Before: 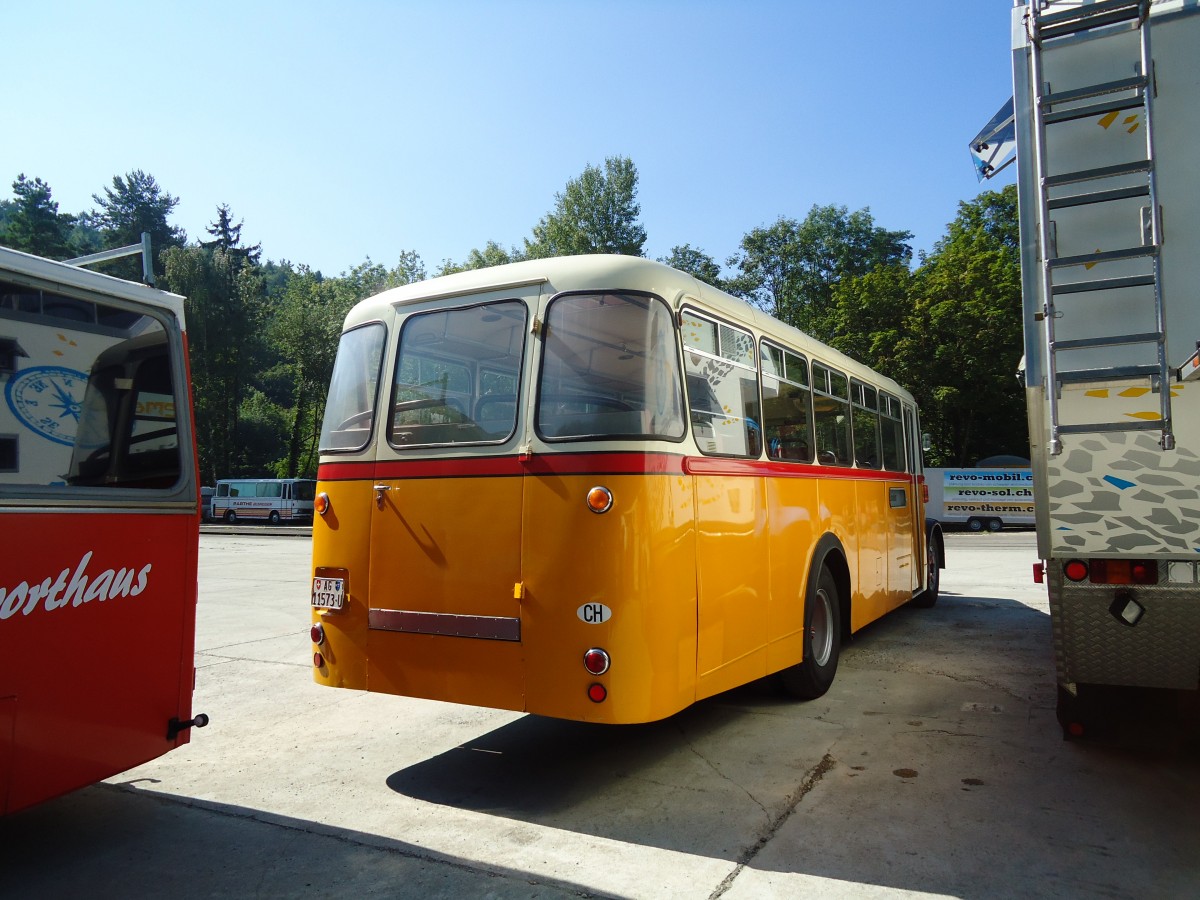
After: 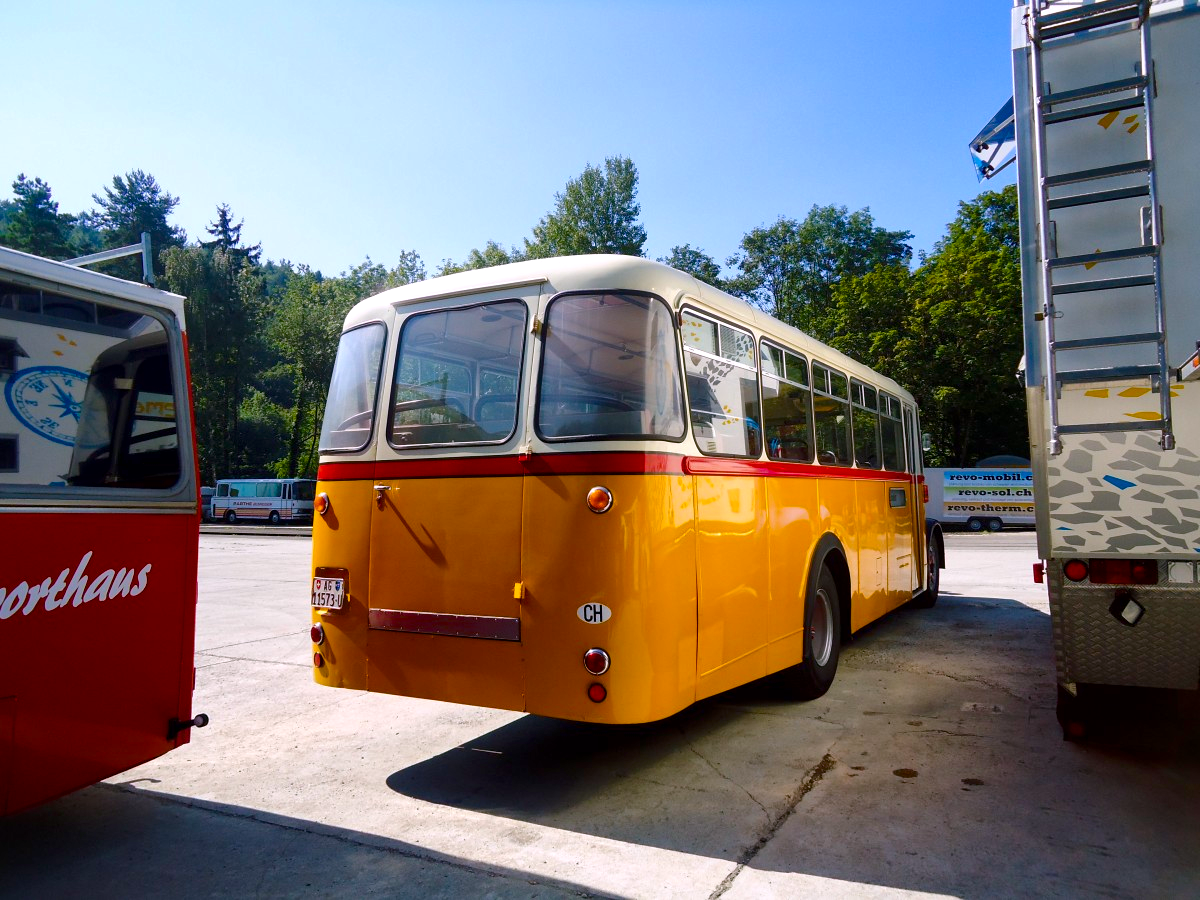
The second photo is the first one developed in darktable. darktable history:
white balance: red 1.05, blue 1.072
tone equalizer: on, module defaults
color balance rgb: perceptual saturation grading › global saturation 20%, perceptual saturation grading › highlights 2.68%, perceptual saturation grading › shadows 50%
local contrast: mode bilateral grid, contrast 20, coarseness 50, detail 144%, midtone range 0.2
